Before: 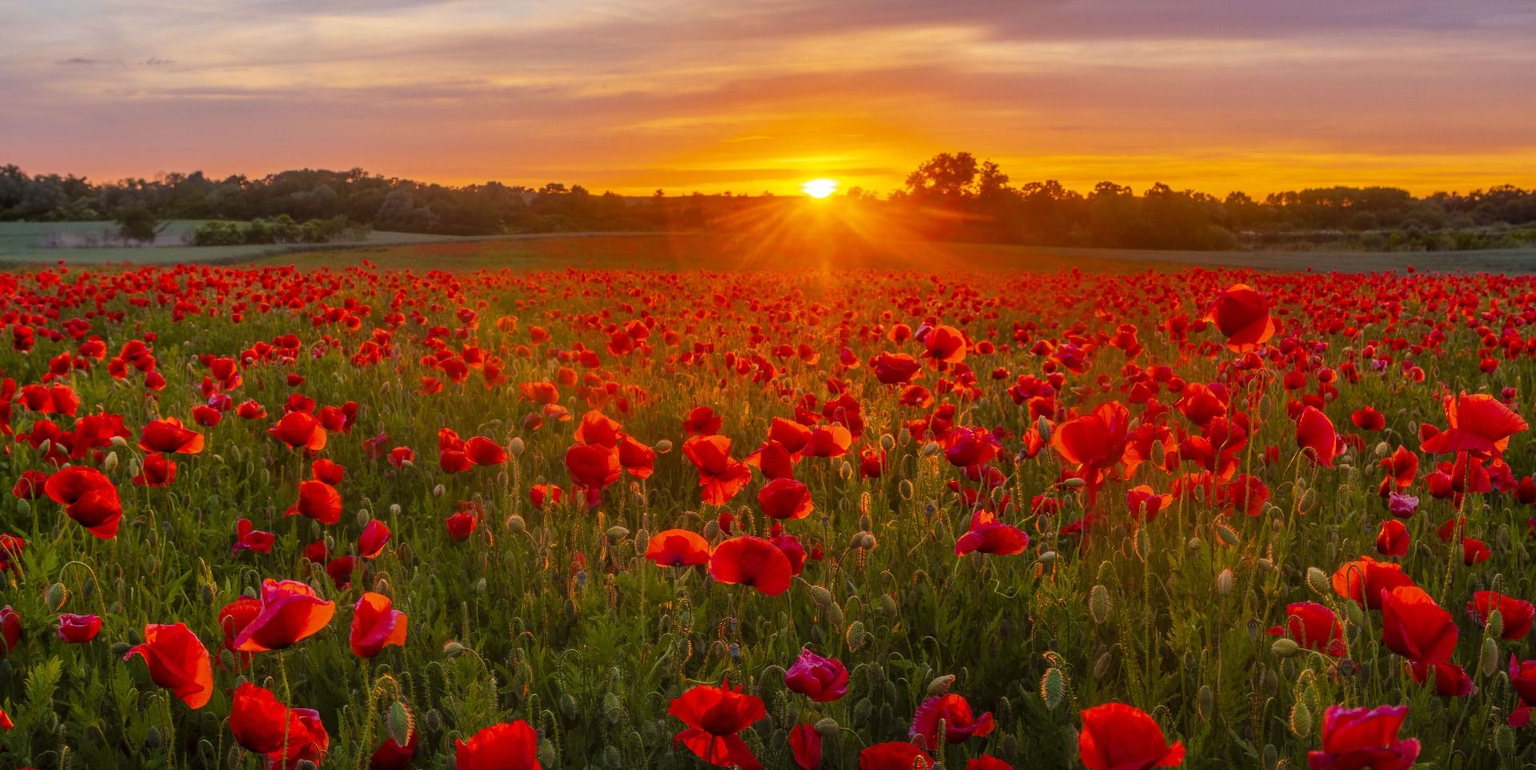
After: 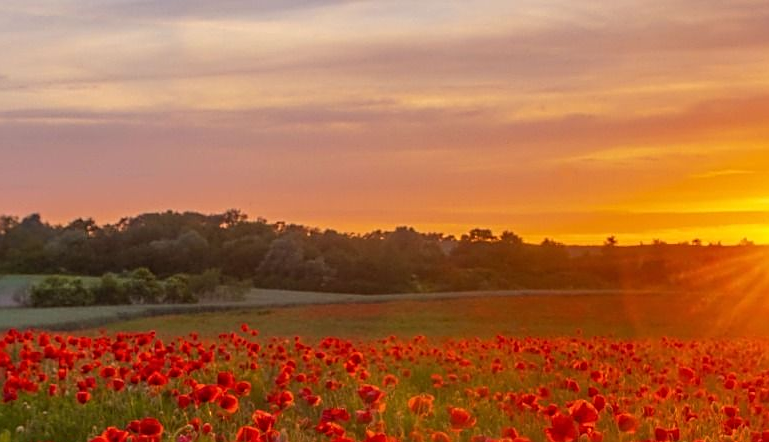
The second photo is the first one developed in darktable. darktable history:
sharpen: on, module defaults
crop and rotate: left 11.111%, top 0.046%, right 48.829%, bottom 53.952%
